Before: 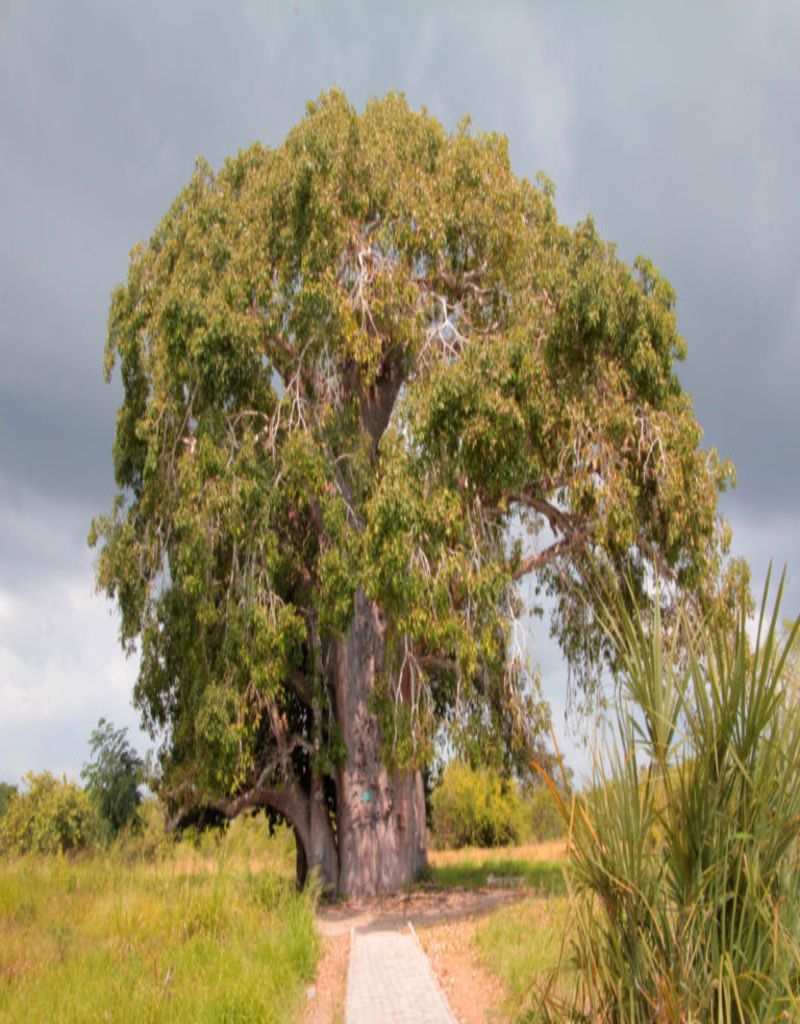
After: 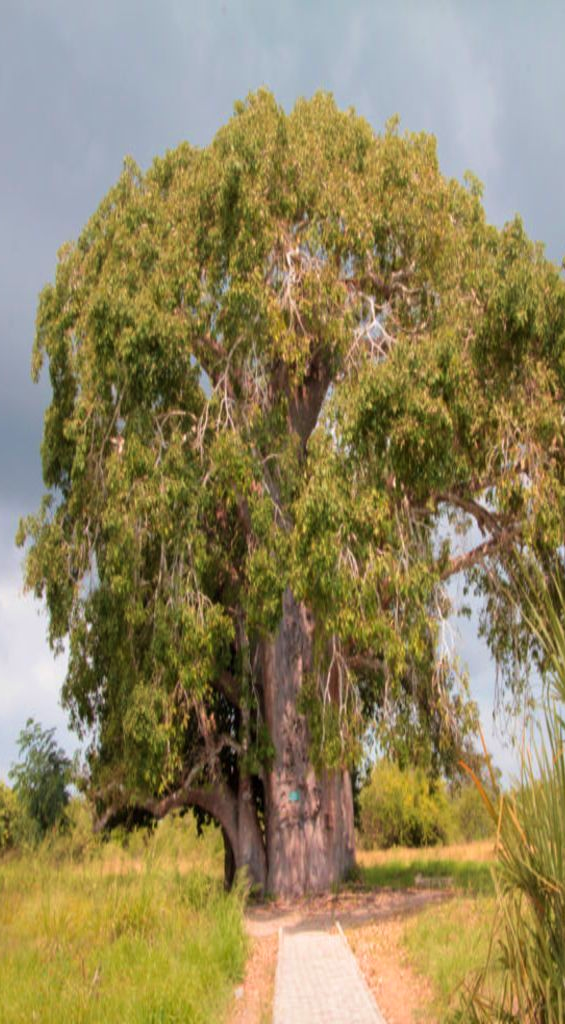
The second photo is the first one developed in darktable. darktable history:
velvia: on, module defaults
crop and rotate: left 9.05%, right 20.236%
